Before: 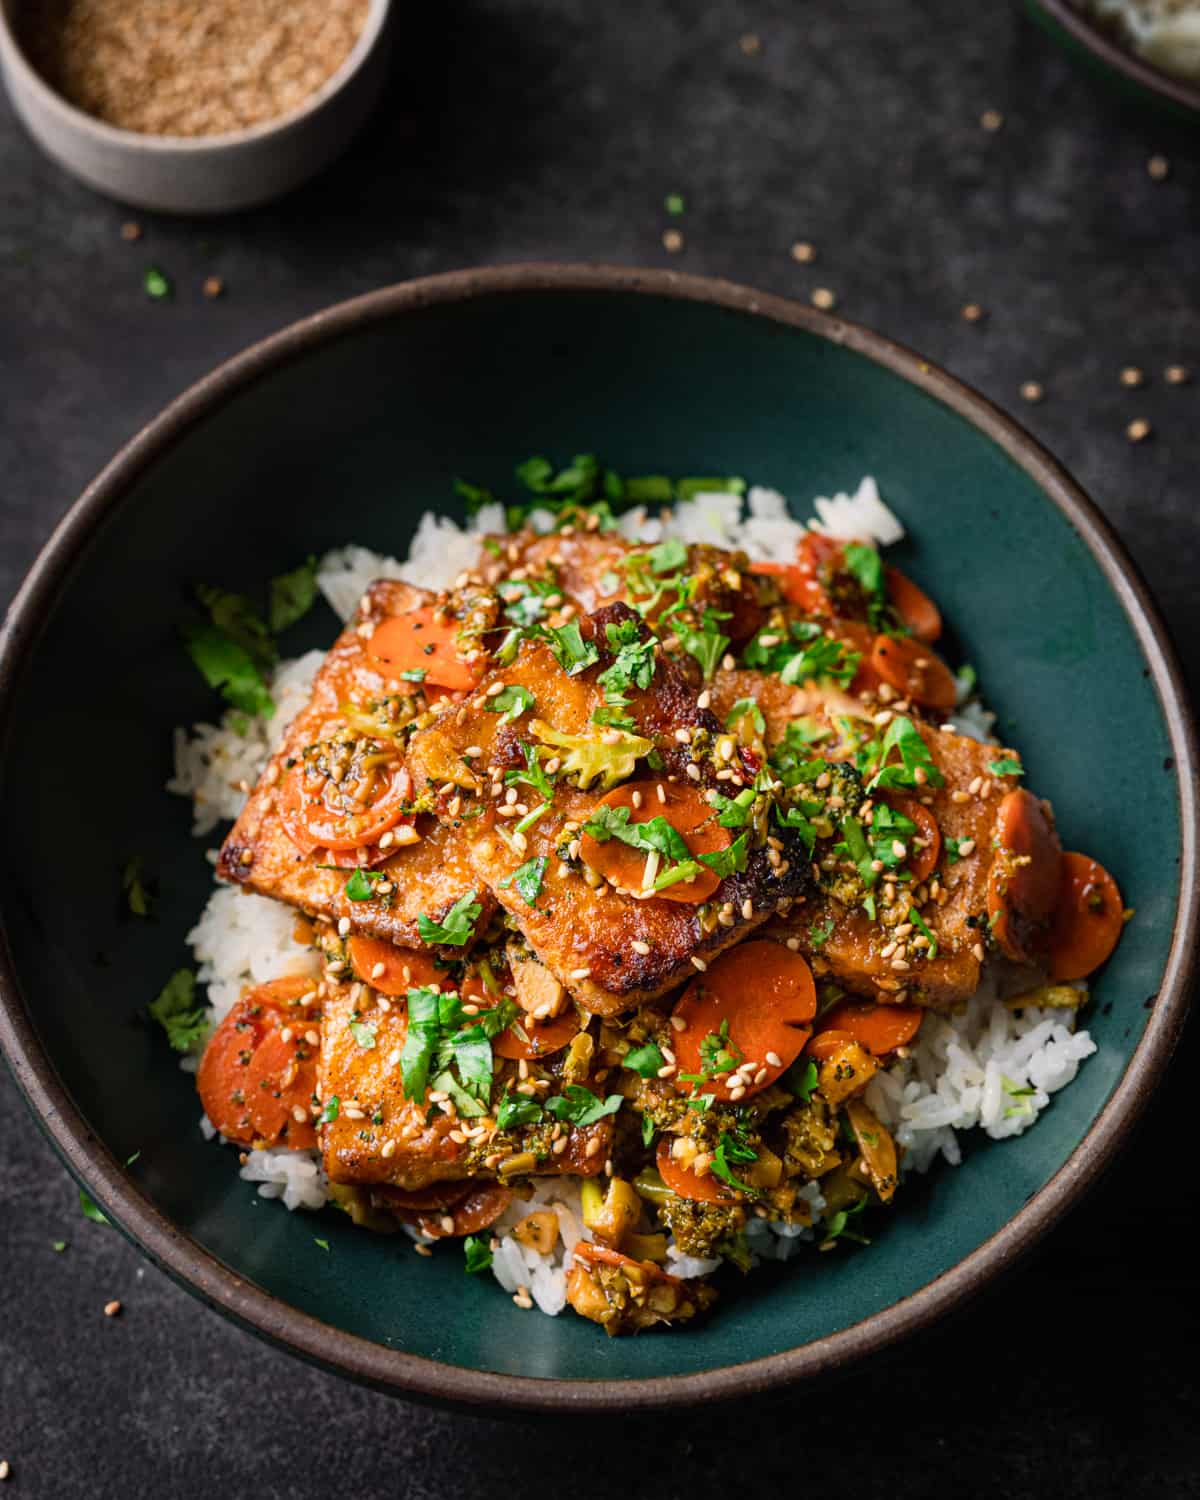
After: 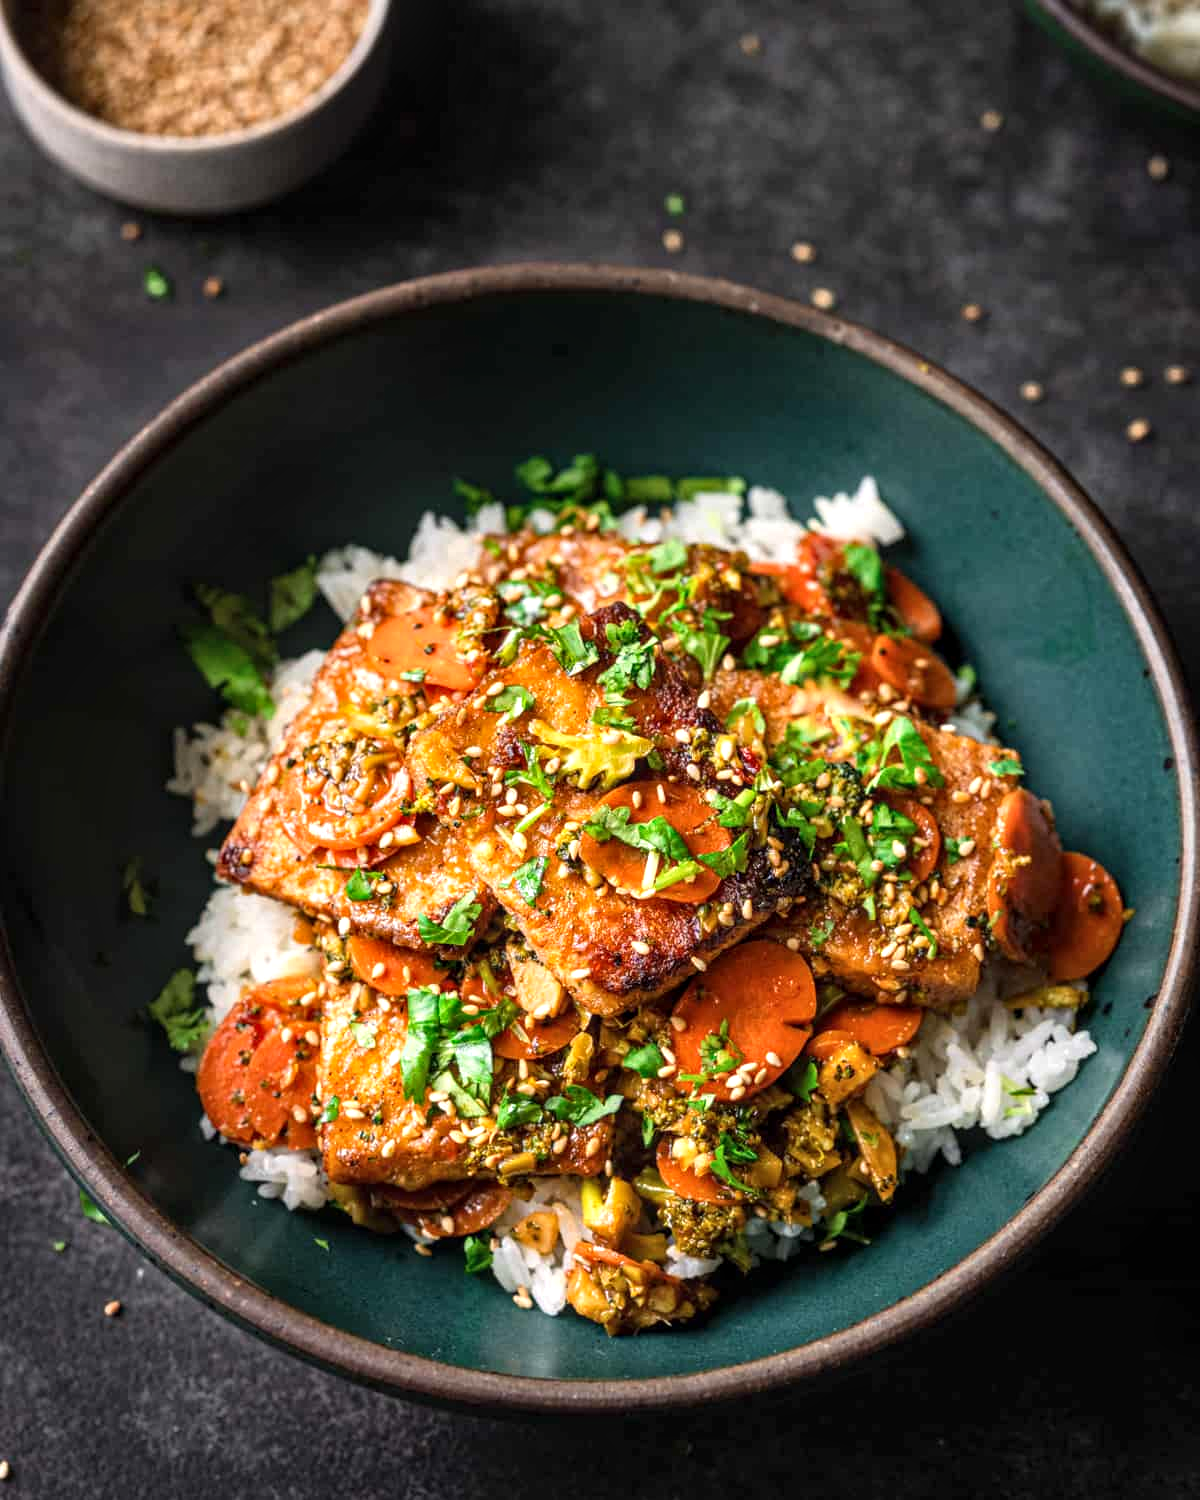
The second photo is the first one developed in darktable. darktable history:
exposure: black level correction 0, exposure 0.5 EV, compensate highlight preservation false
local contrast: on, module defaults
